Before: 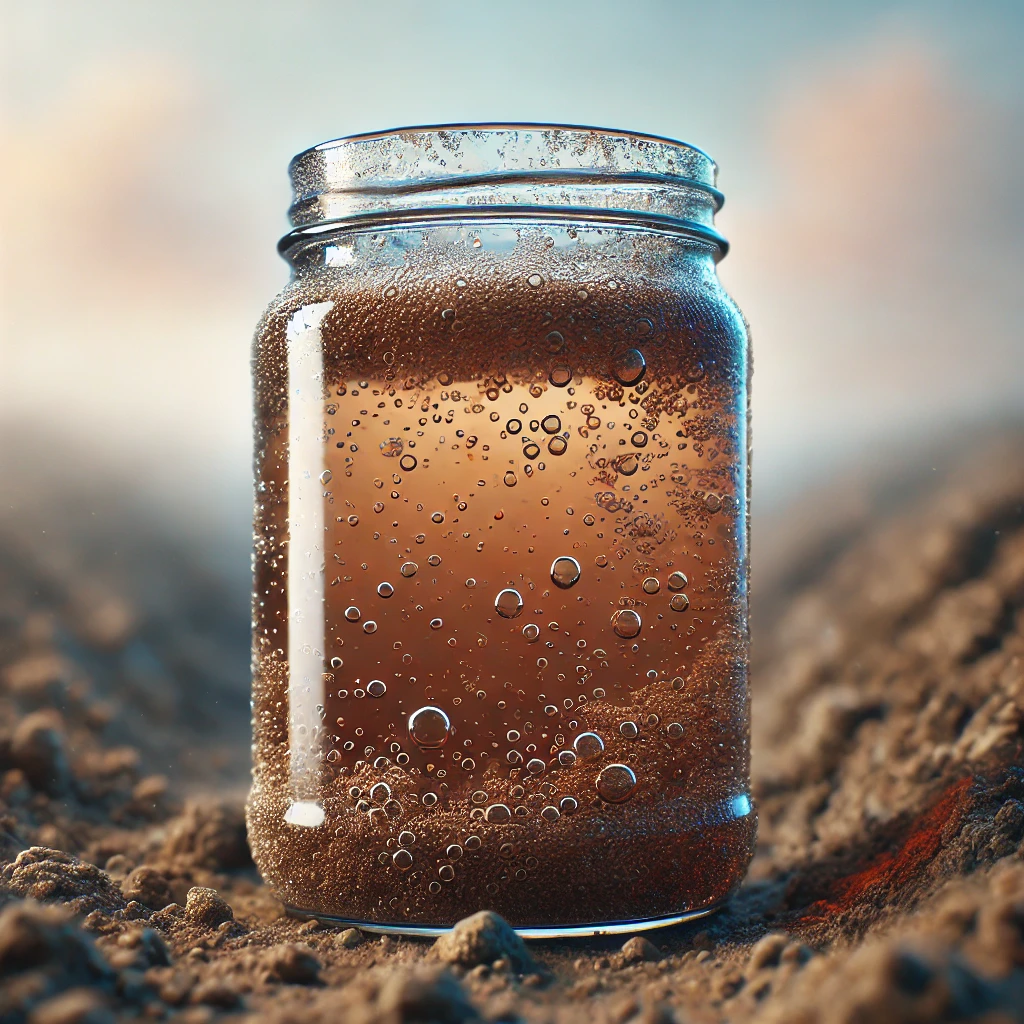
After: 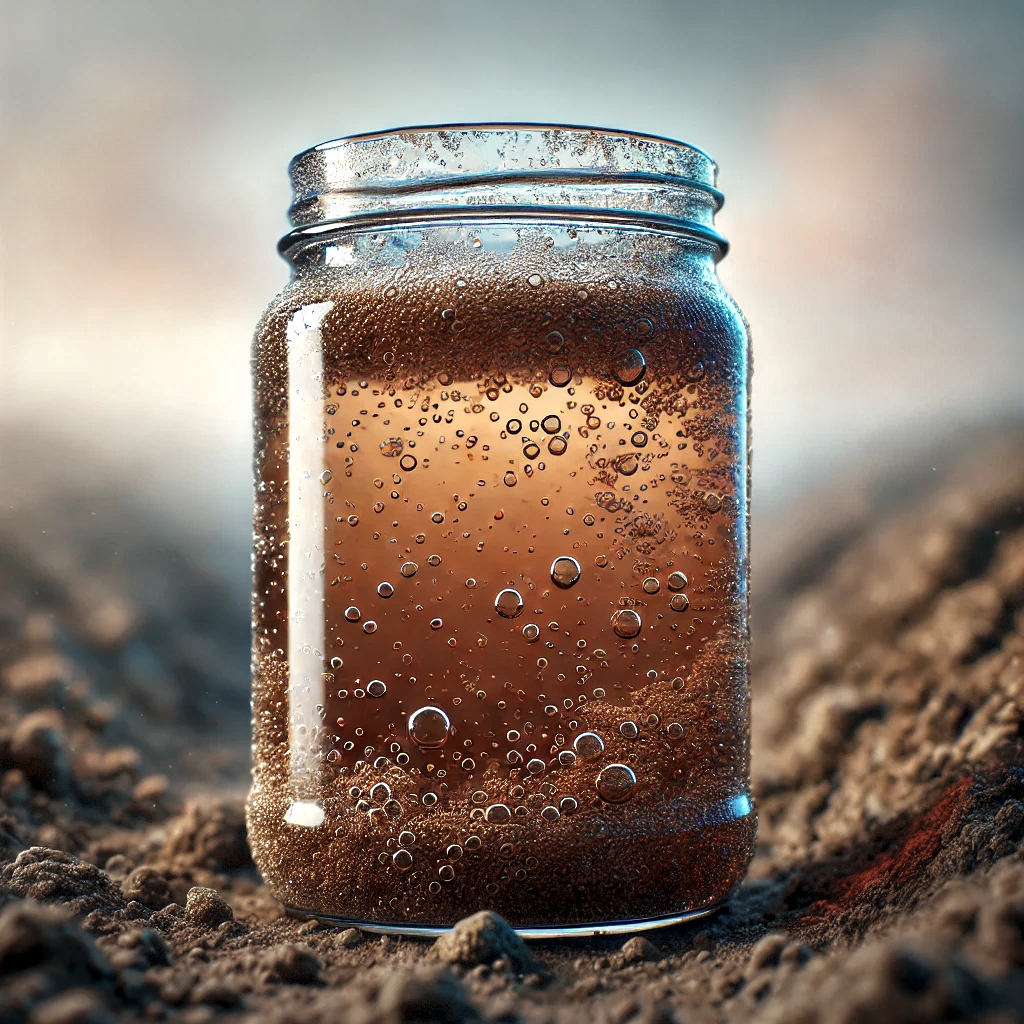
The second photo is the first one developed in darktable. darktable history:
local contrast: highlights 100%, shadows 100%, detail 200%, midtone range 0.2
tone equalizer: on, module defaults
vignetting: fall-off start 100%, brightness -0.406, saturation -0.3, width/height ratio 1.324, dithering 8-bit output, unbound false
sharpen: radius 5.325, amount 0.312, threshold 26.433
